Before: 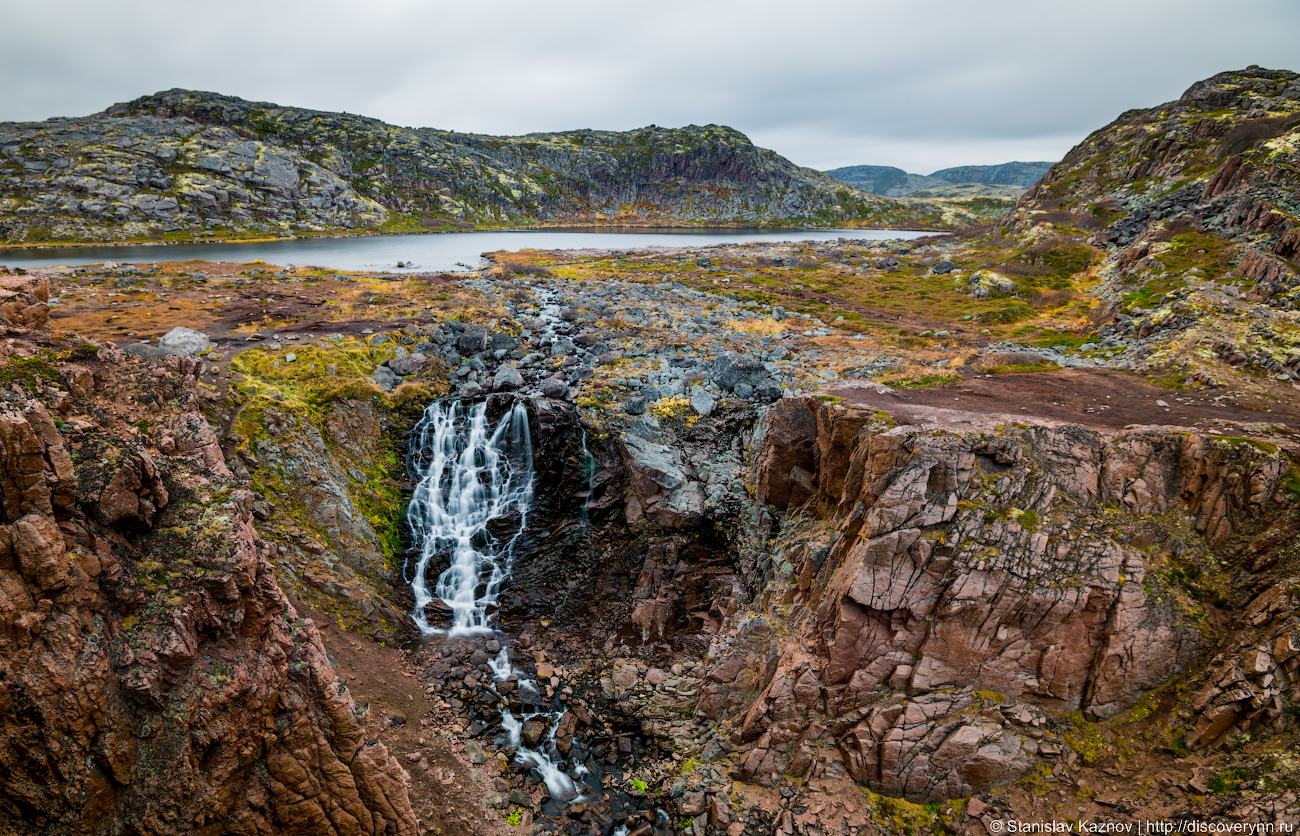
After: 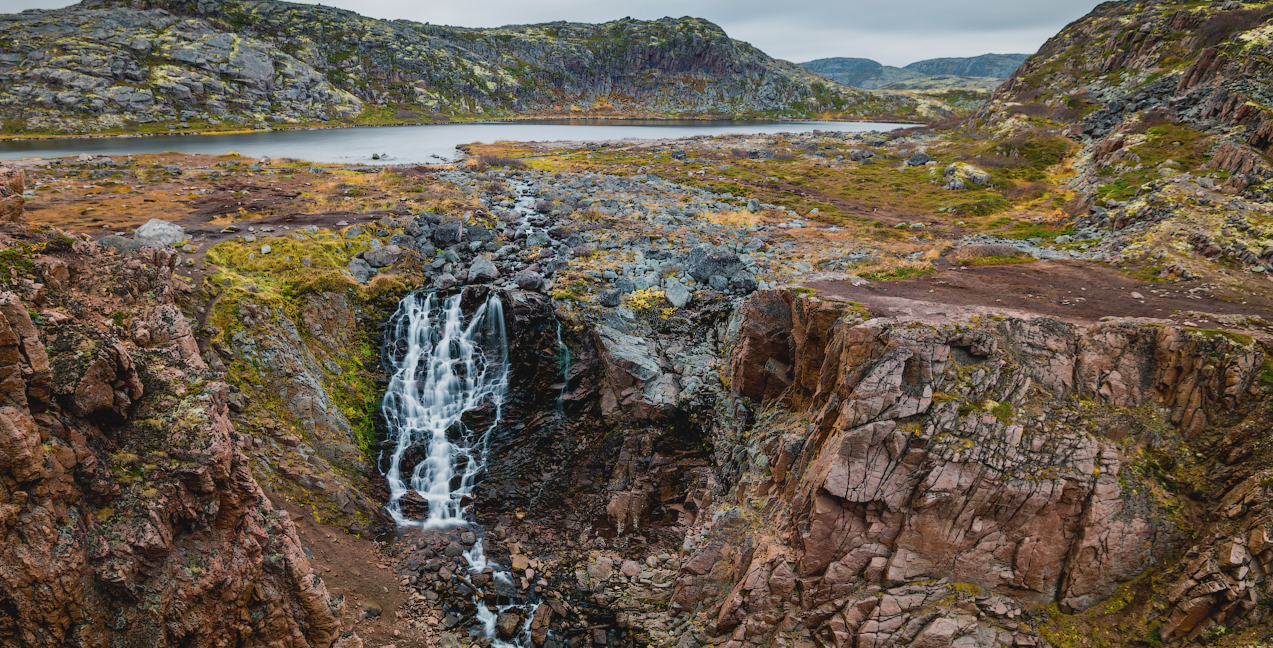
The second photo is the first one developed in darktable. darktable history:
contrast brightness saturation: contrast -0.099, saturation -0.099
crop and rotate: left 1.926%, top 12.971%, right 0.136%, bottom 9.411%
